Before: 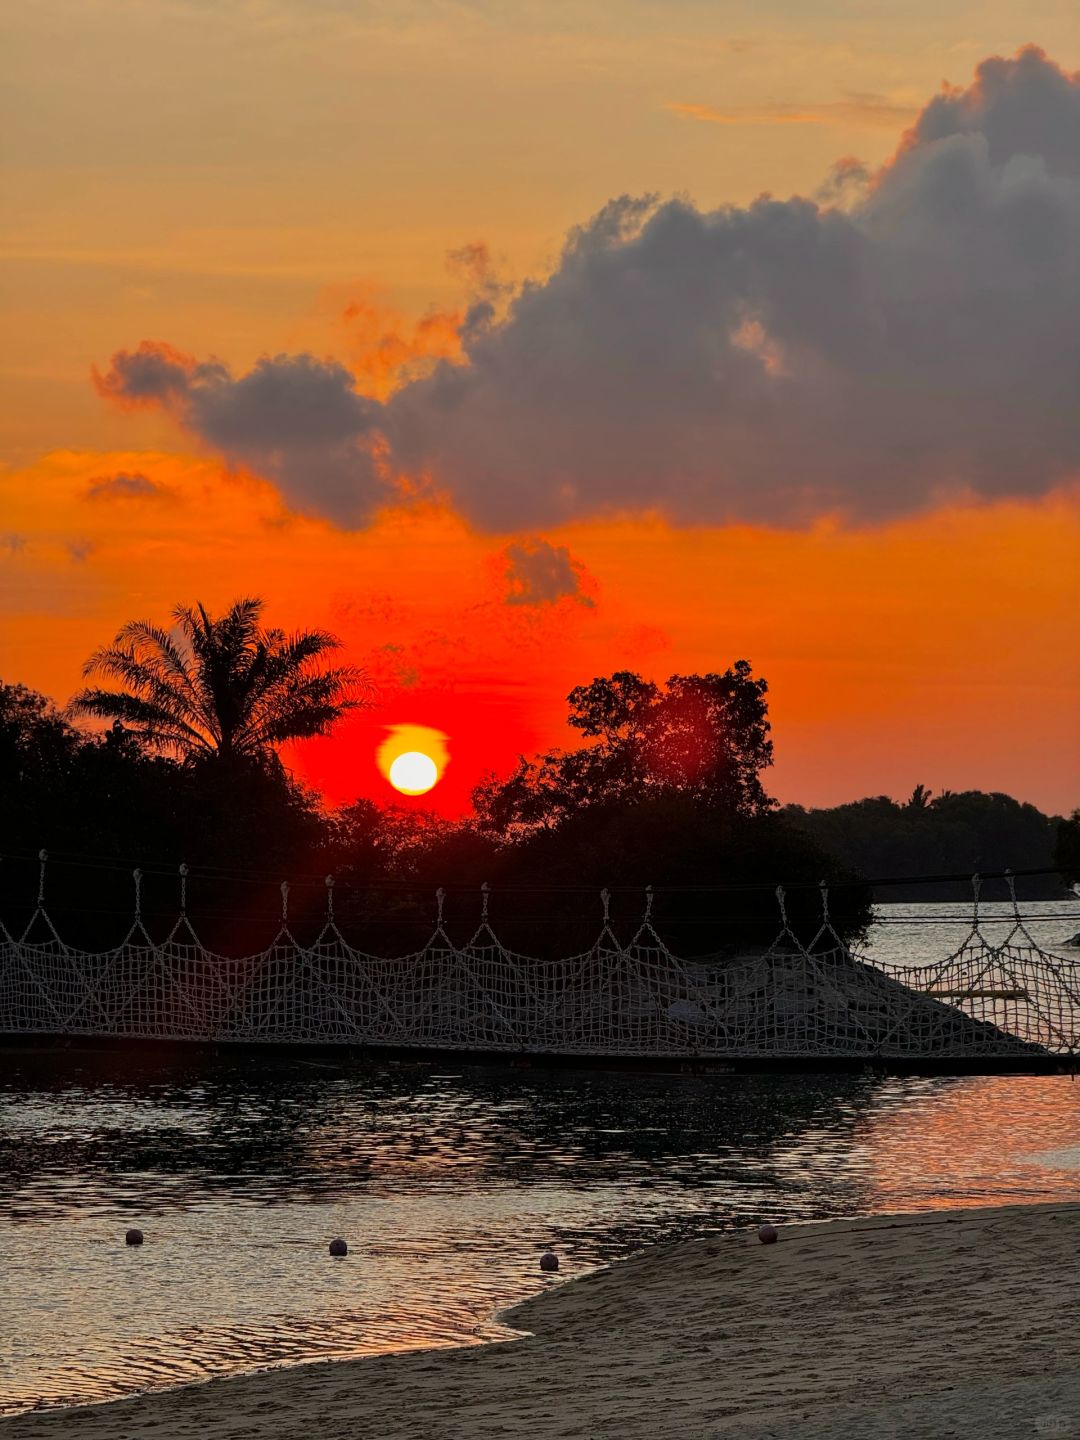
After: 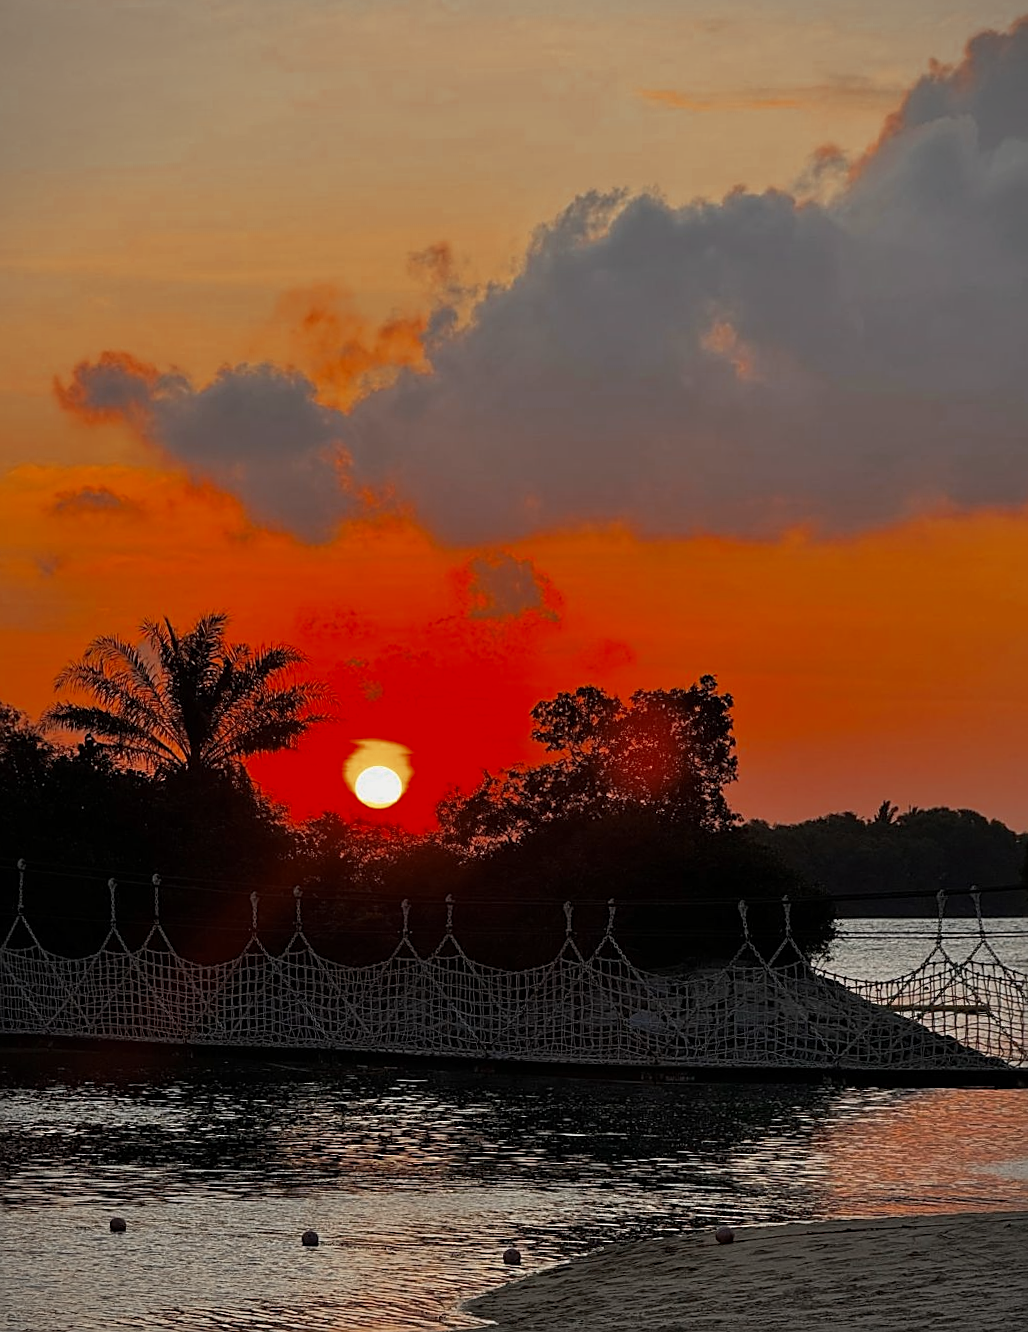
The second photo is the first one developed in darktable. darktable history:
crop and rotate: top 0%, bottom 5.097%
vignetting: fall-off start 91.19%
sharpen: on, module defaults
rotate and perspective: rotation 0.074°, lens shift (vertical) 0.096, lens shift (horizontal) -0.041, crop left 0.043, crop right 0.952, crop top 0.024, crop bottom 0.979
color zones: curves: ch0 [(0, 0.5) (0.125, 0.4) (0.25, 0.5) (0.375, 0.4) (0.5, 0.4) (0.625, 0.35) (0.75, 0.35) (0.875, 0.5)]; ch1 [(0, 0.35) (0.125, 0.45) (0.25, 0.35) (0.375, 0.35) (0.5, 0.35) (0.625, 0.35) (0.75, 0.45) (0.875, 0.35)]; ch2 [(0, 0.6) (0.125, 0.5) (0.25, 0.5) (0.375, 0.6) (0.5, 0.6) (0.625, 0.5) (0.75, 0.5) (0.875, 0.5)]
